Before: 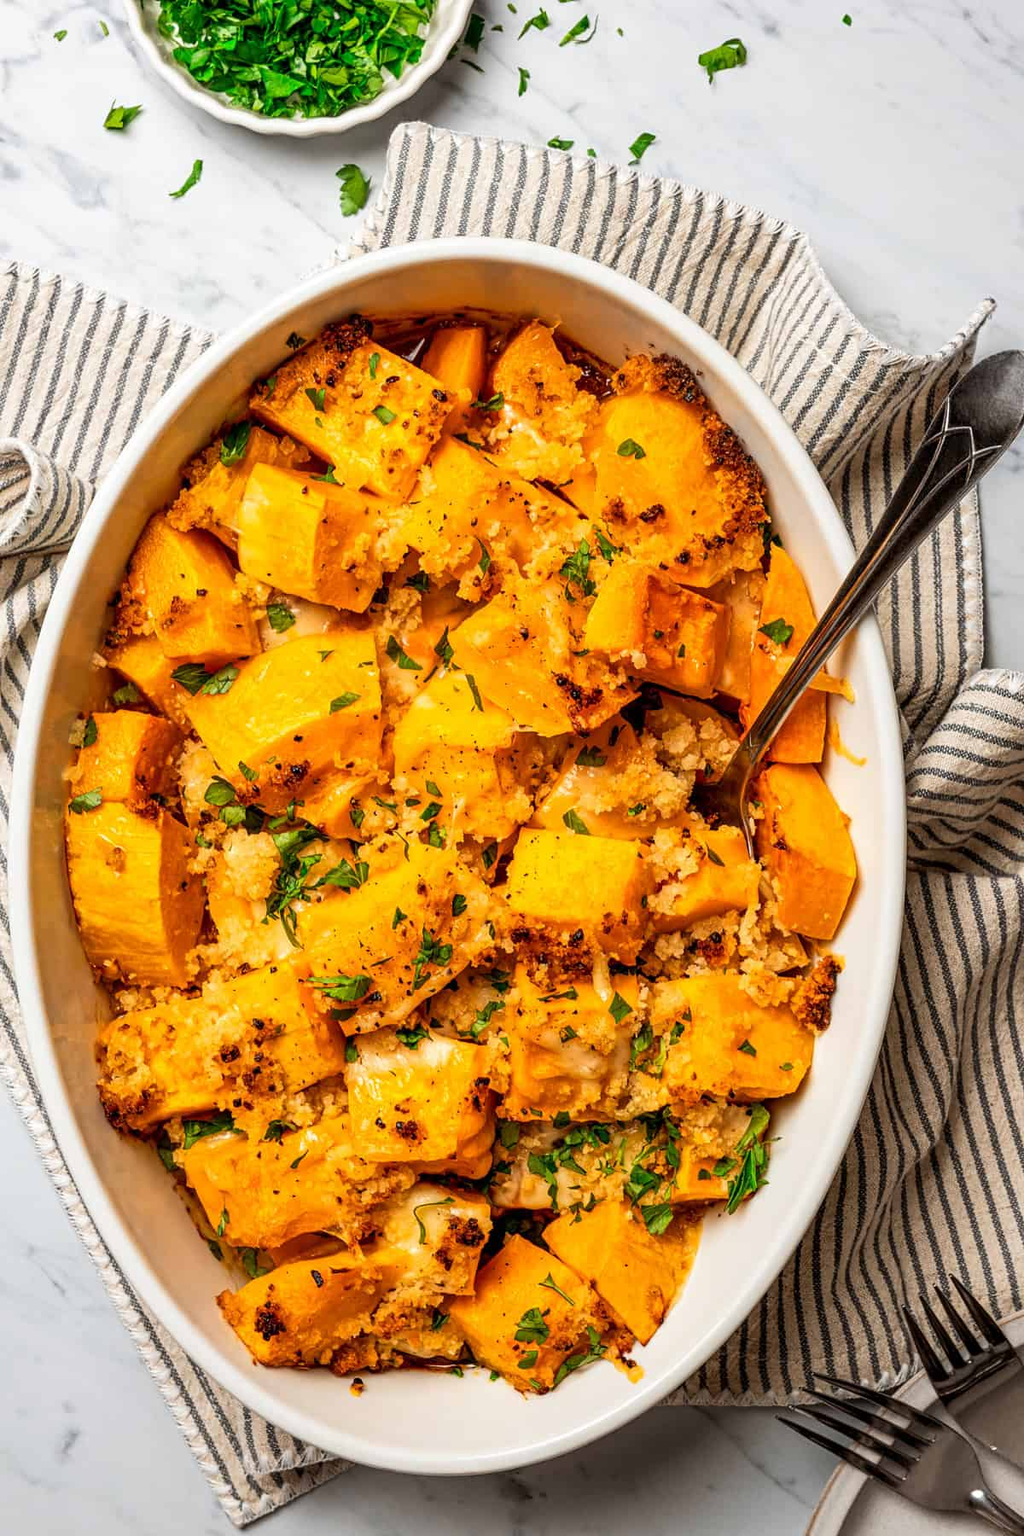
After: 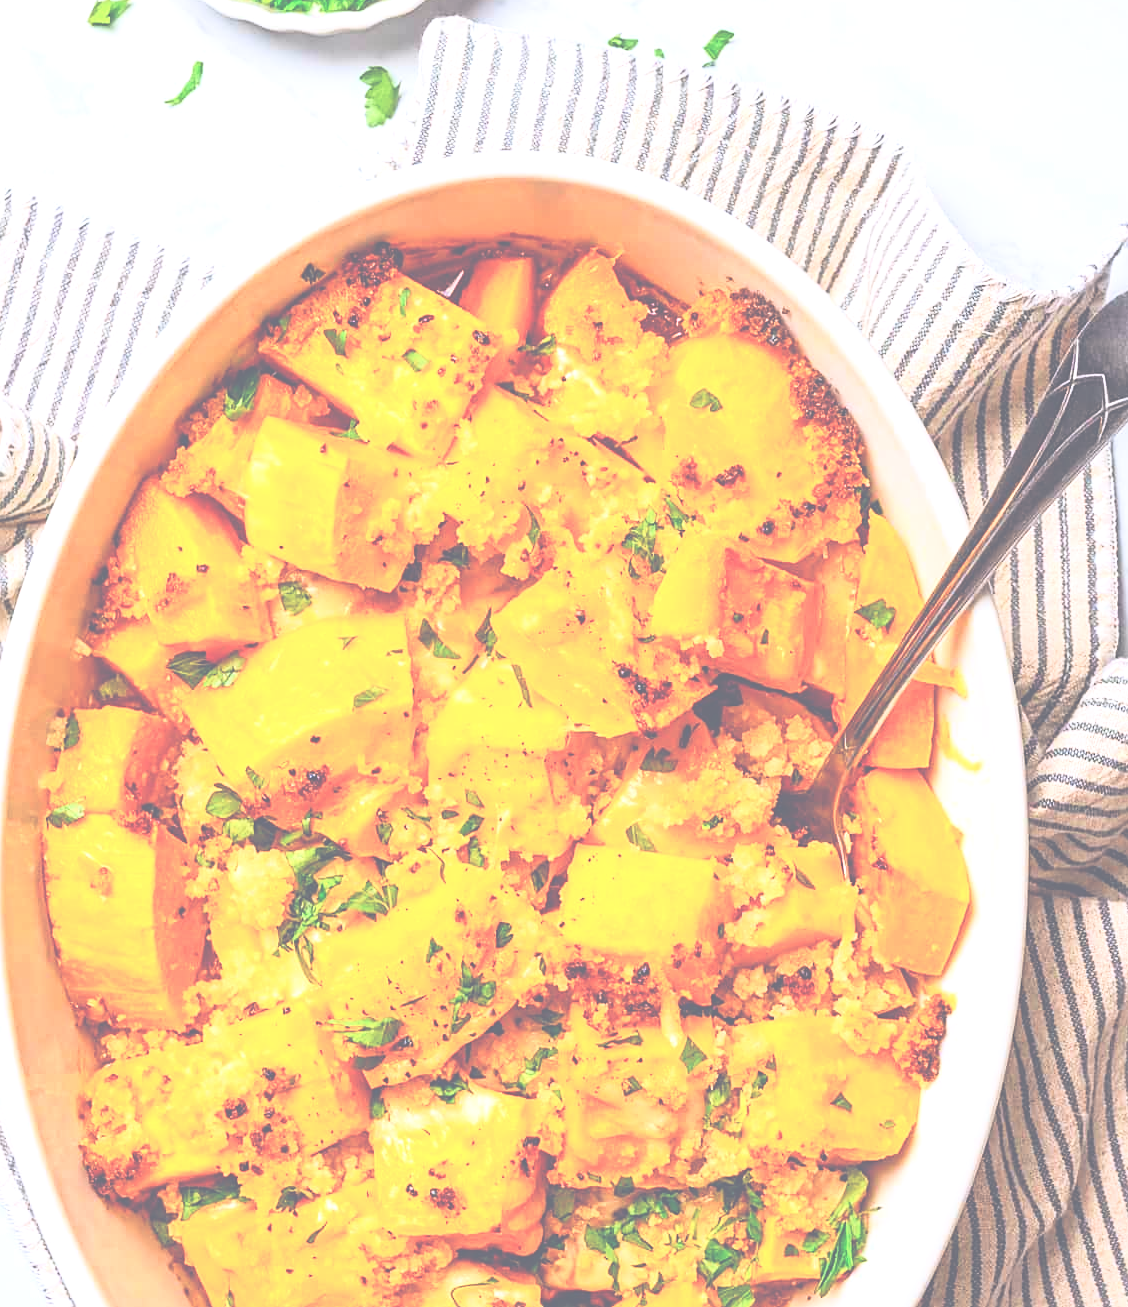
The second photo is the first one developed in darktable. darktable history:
crop: left 2.87%, top 7.046%, right 3.087%, bottom 20.322%
base curve: curves: ch0 [(0, 0) (0.028, 0.03) (0.121, 0.232) (0.46, 0.748) (0.859, 0.968) (1, 1)]
exposure: black level correction -0.072, exposure 0.502 EV, compensate exposure bias true, compensate highlight preservation false
velvia: strength 27.2%
sharpen: amount 0.213
color calibration: illuminant as shot in camera, x 0.358, y 0.373, temperature 4628.91 K
